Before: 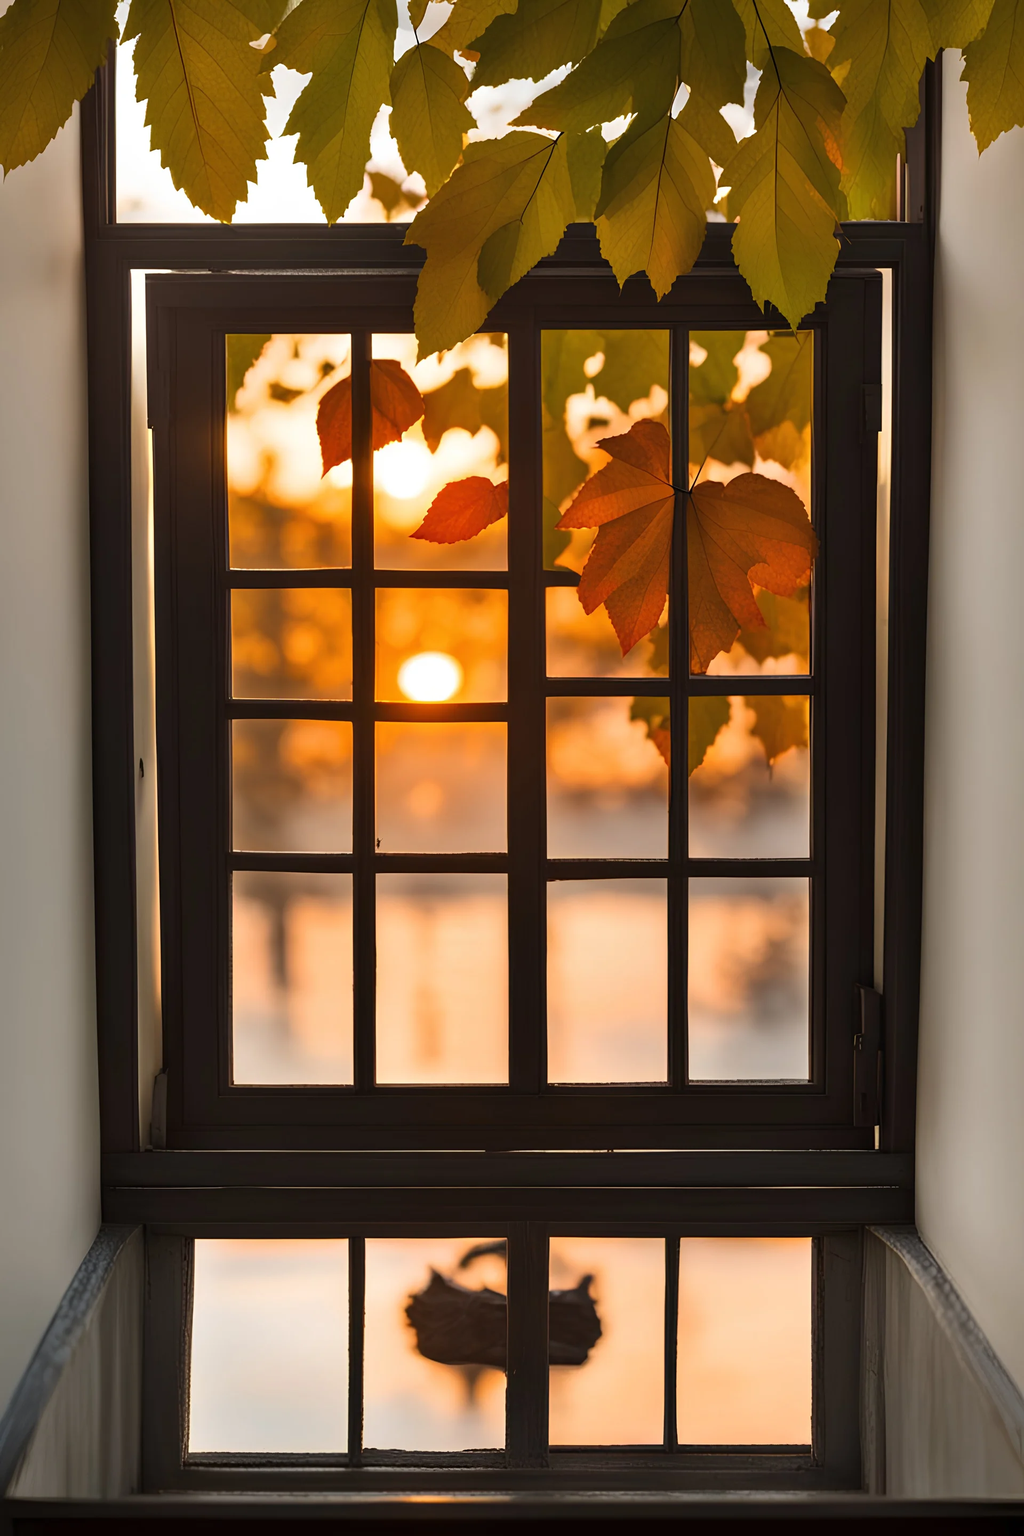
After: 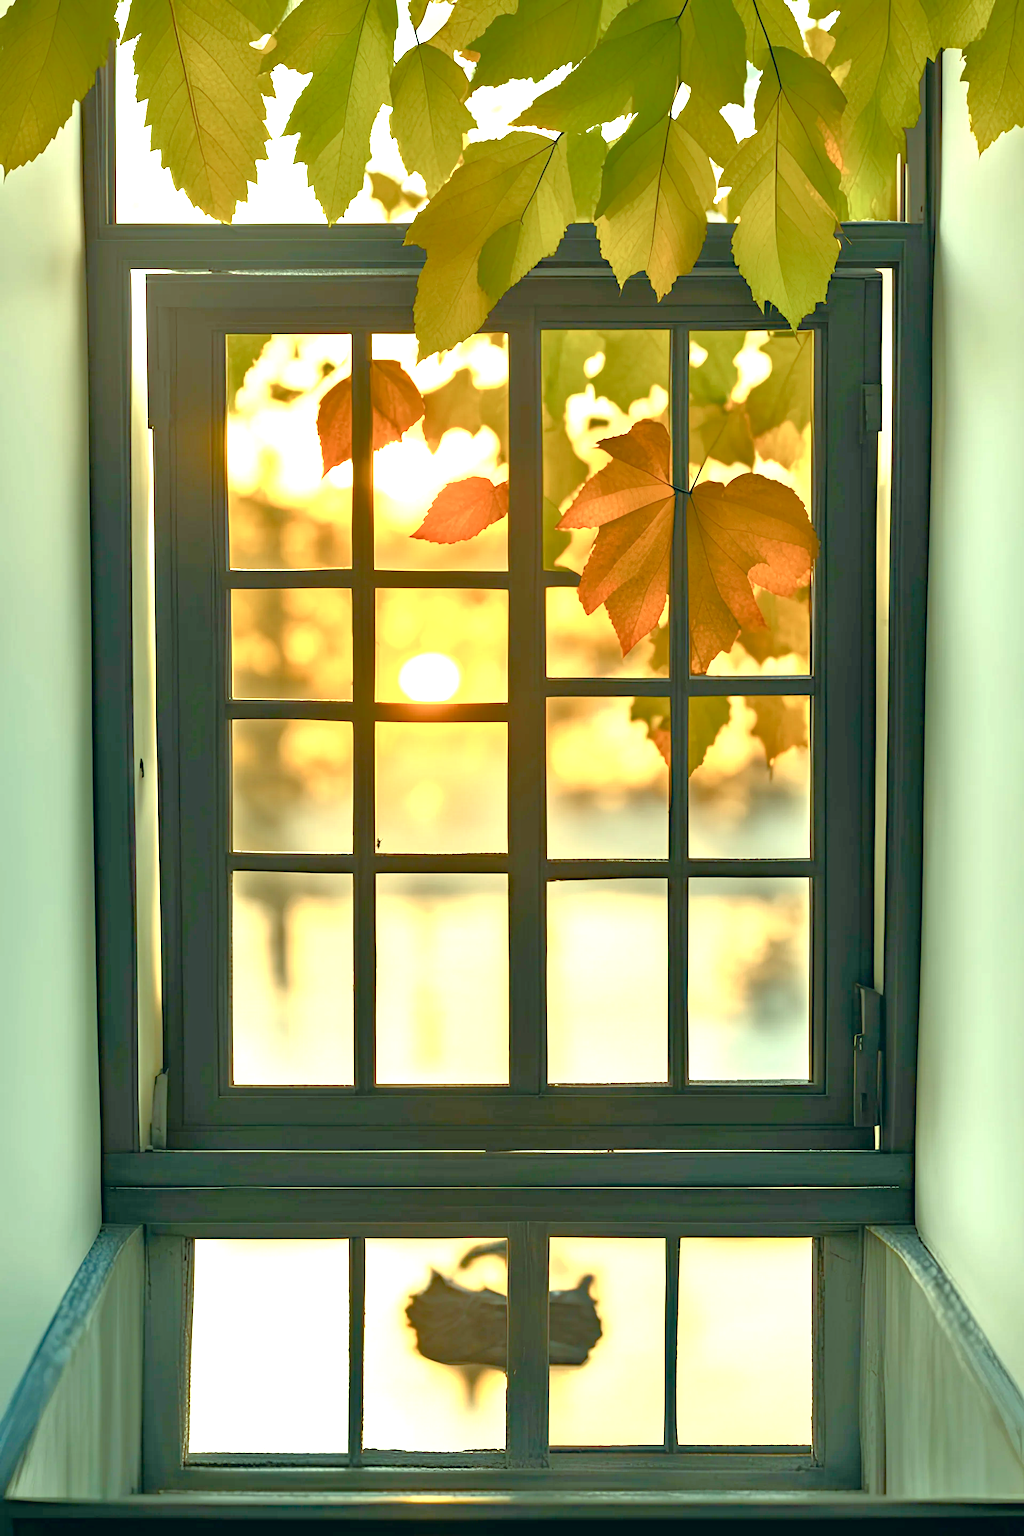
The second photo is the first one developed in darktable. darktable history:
haze removal: compatibility mode true, adaptive false
color balance rgb: perceptual saturation grading › global saturation 20%, perceptual saturation grading › highlights -49.088%, perceptual saturation grading › shadows 25.676%, global vibrance 20%
exposure: black level correction 0, exposure 1.37 EV, compensate exposure bias true, compensate highlight preservation false
color correction: highlights a* -19.48, highlights b* 9.79, shadows a* -20.16, shadows b* -10.34
tone equalizer: -7 EV 0.154 EV, -6 EV 0.594 EV, -5 EV 1.14 EV, -4 EV 1.37 EV, -3 EV 1.16 EV, -2 EV 0.6 EV, -1 EV 0.152 EV
